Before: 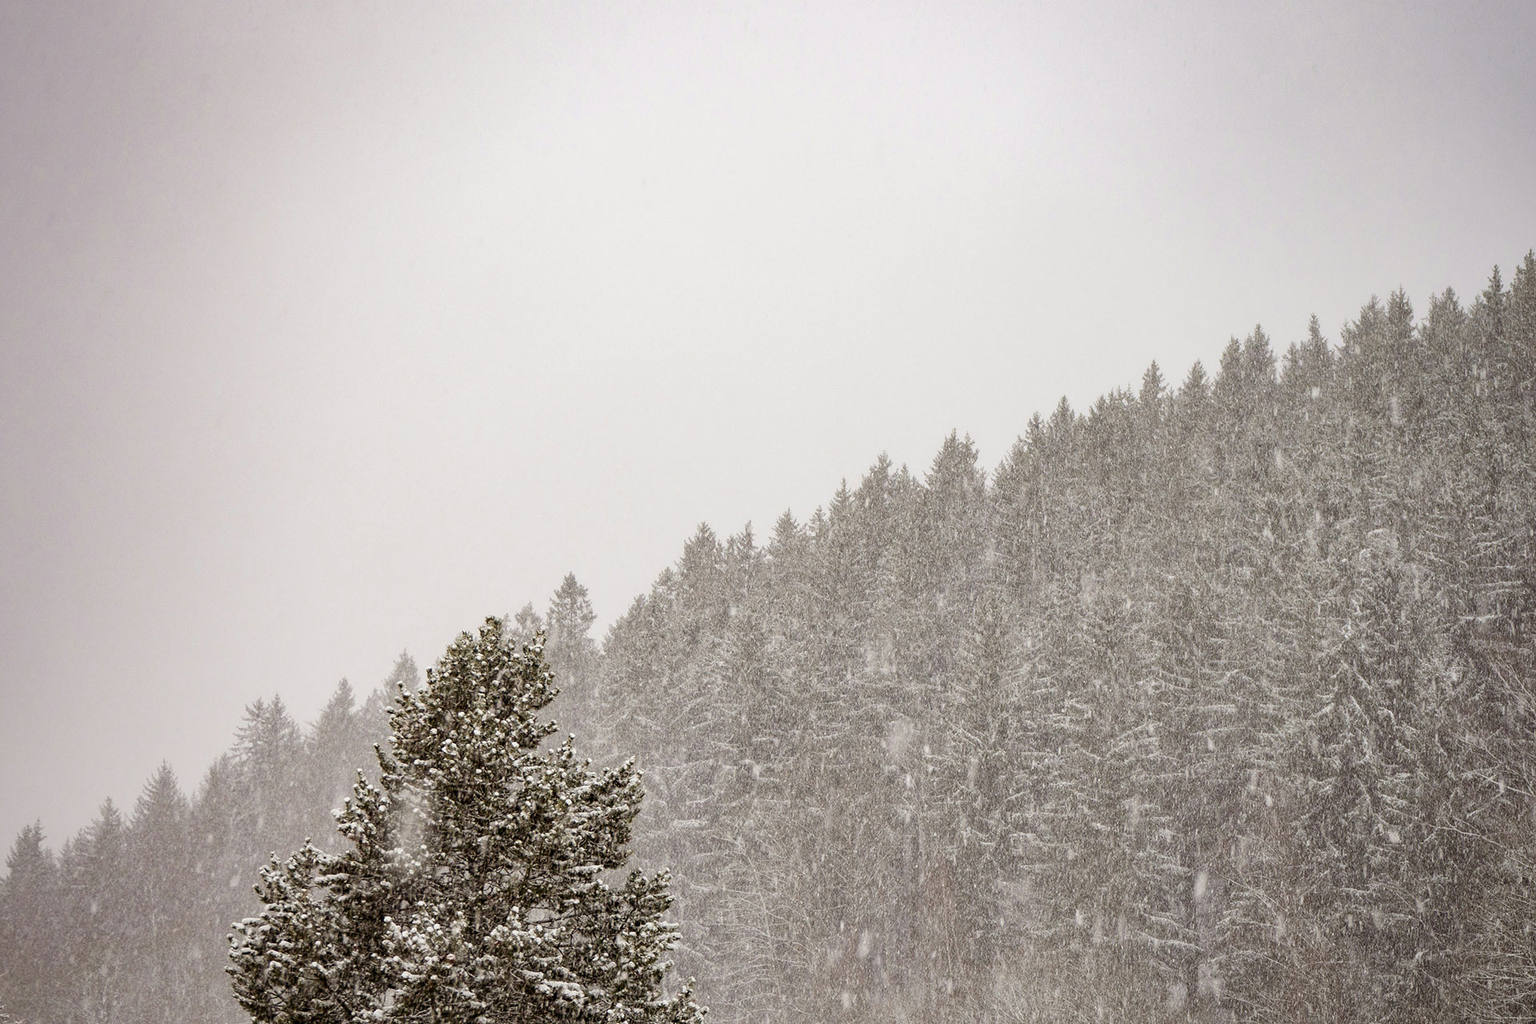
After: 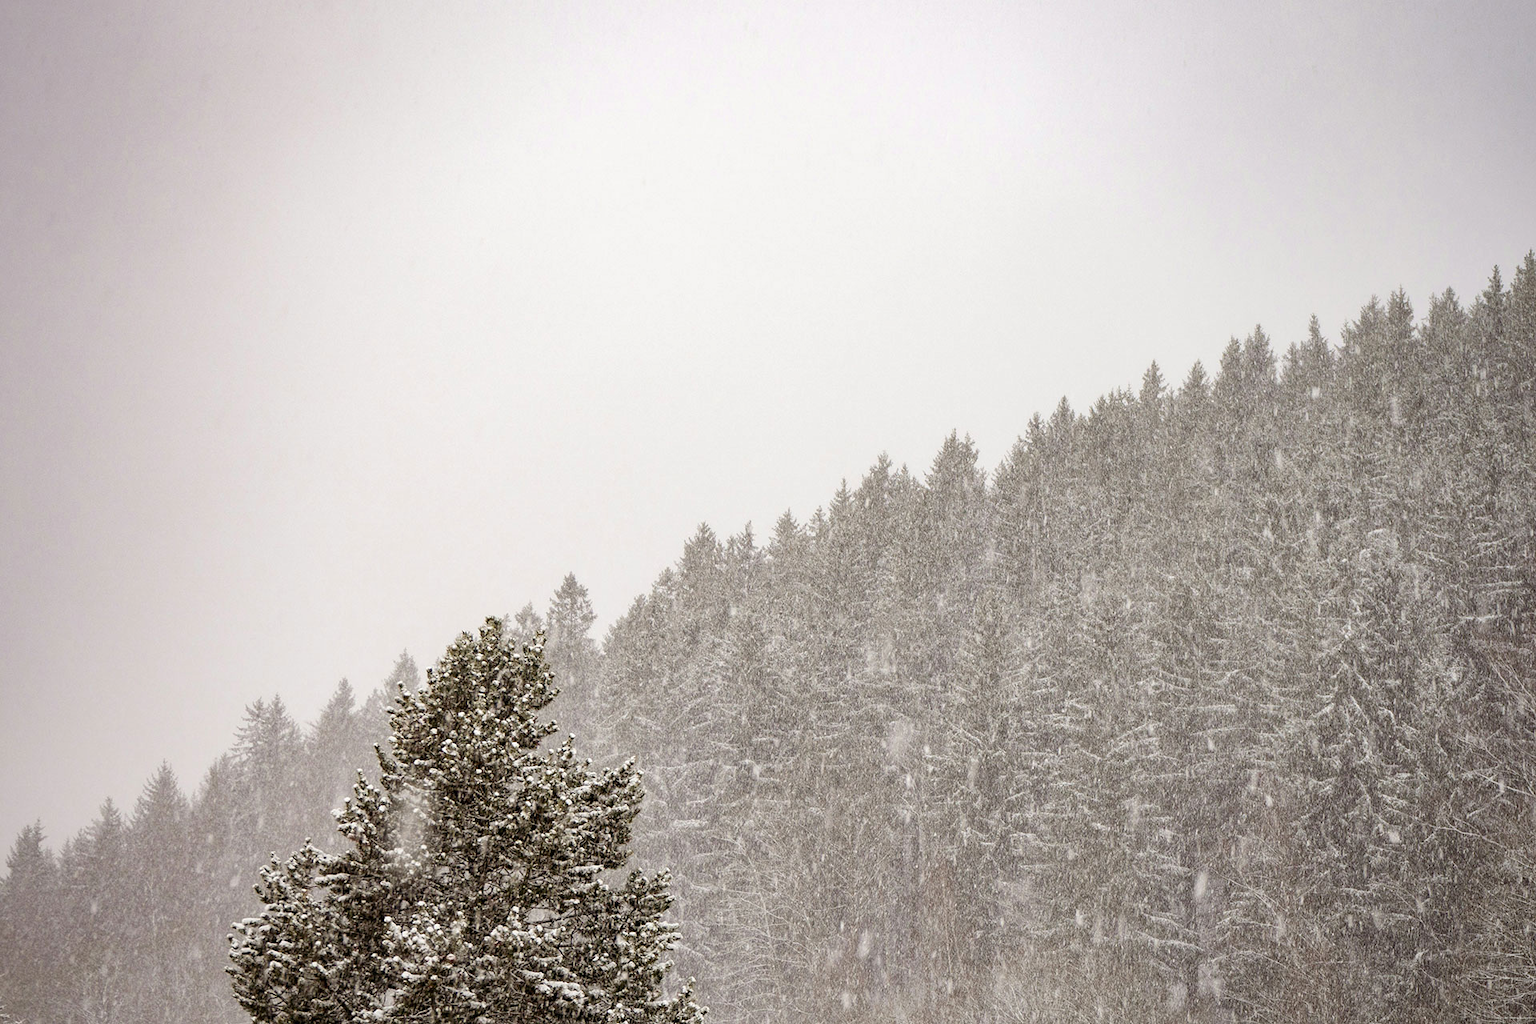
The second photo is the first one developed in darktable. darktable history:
exposure: exposure 0.132 EV, compensate highlight preservation false
